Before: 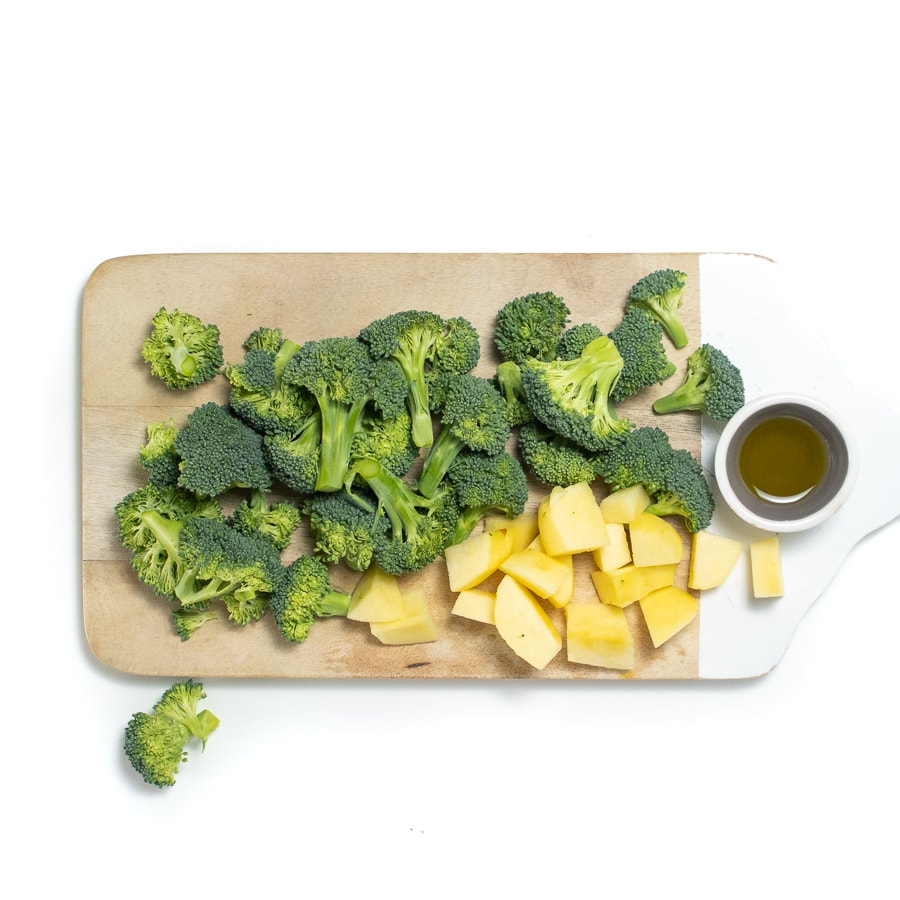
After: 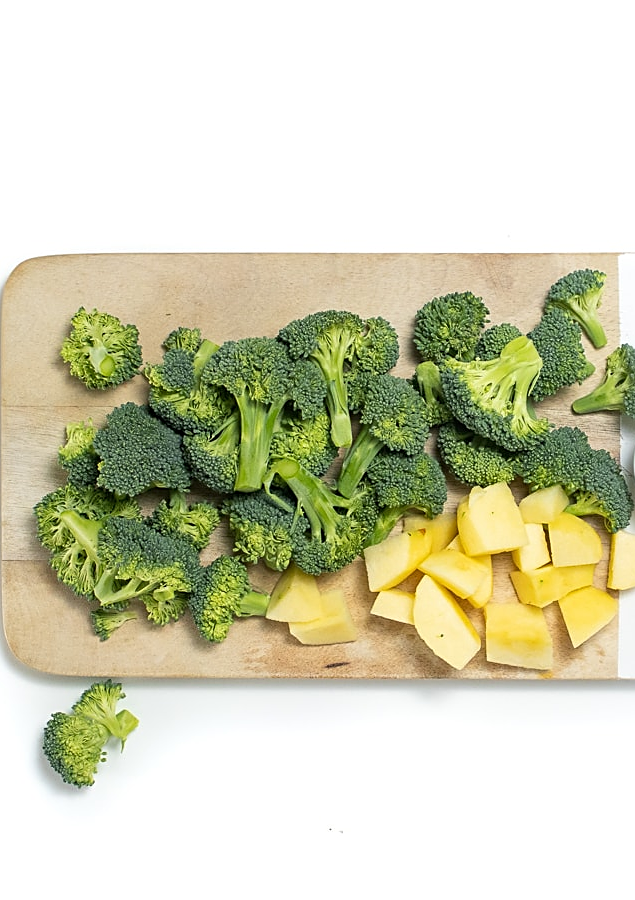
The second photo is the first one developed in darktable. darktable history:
crop and rotate: left 9.071%, right 20.325%
sharpen: on, module defaults
